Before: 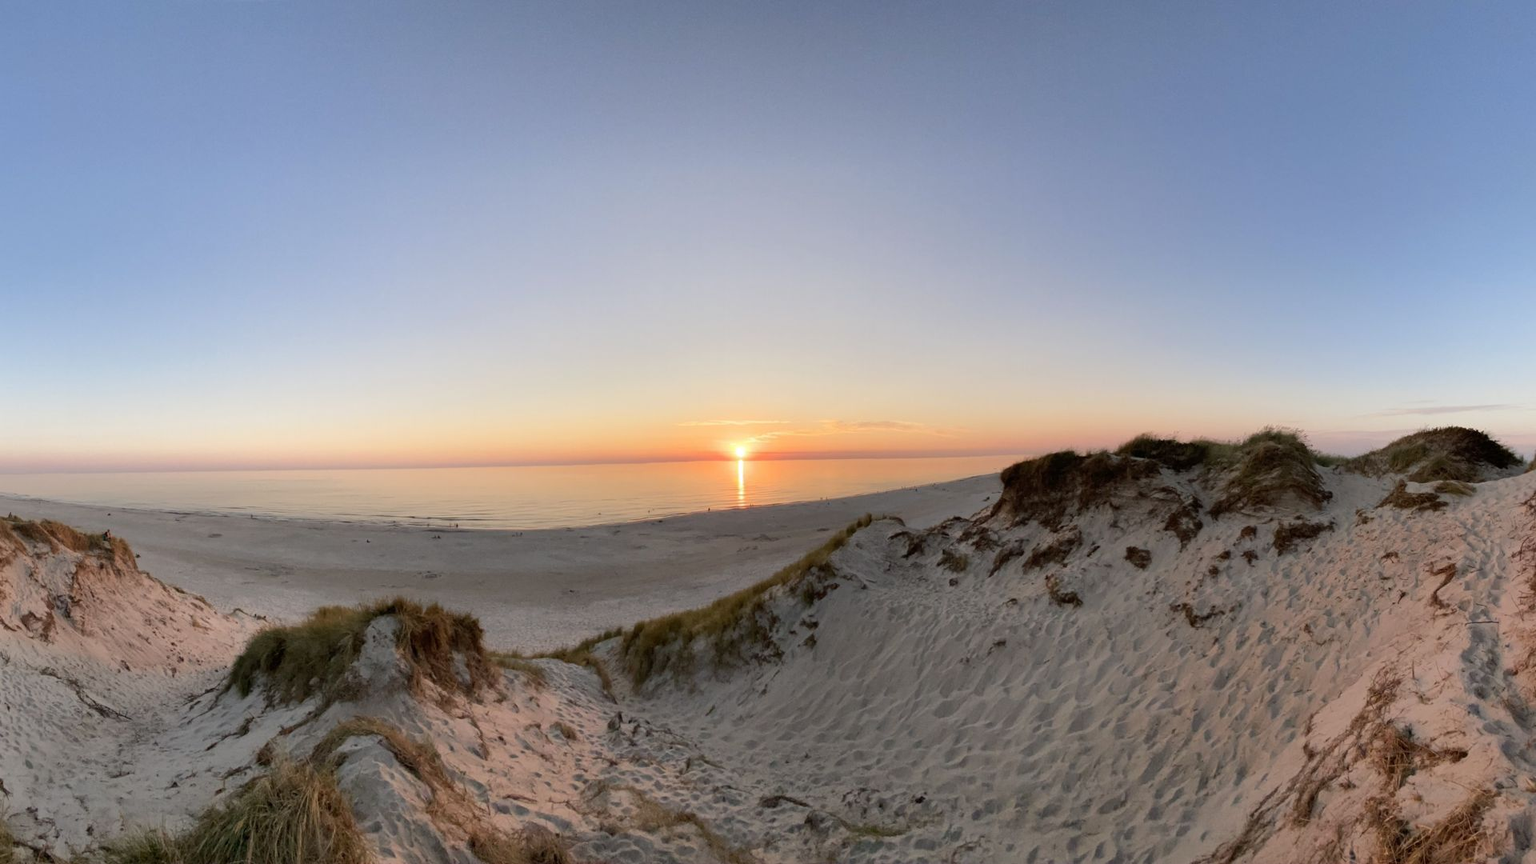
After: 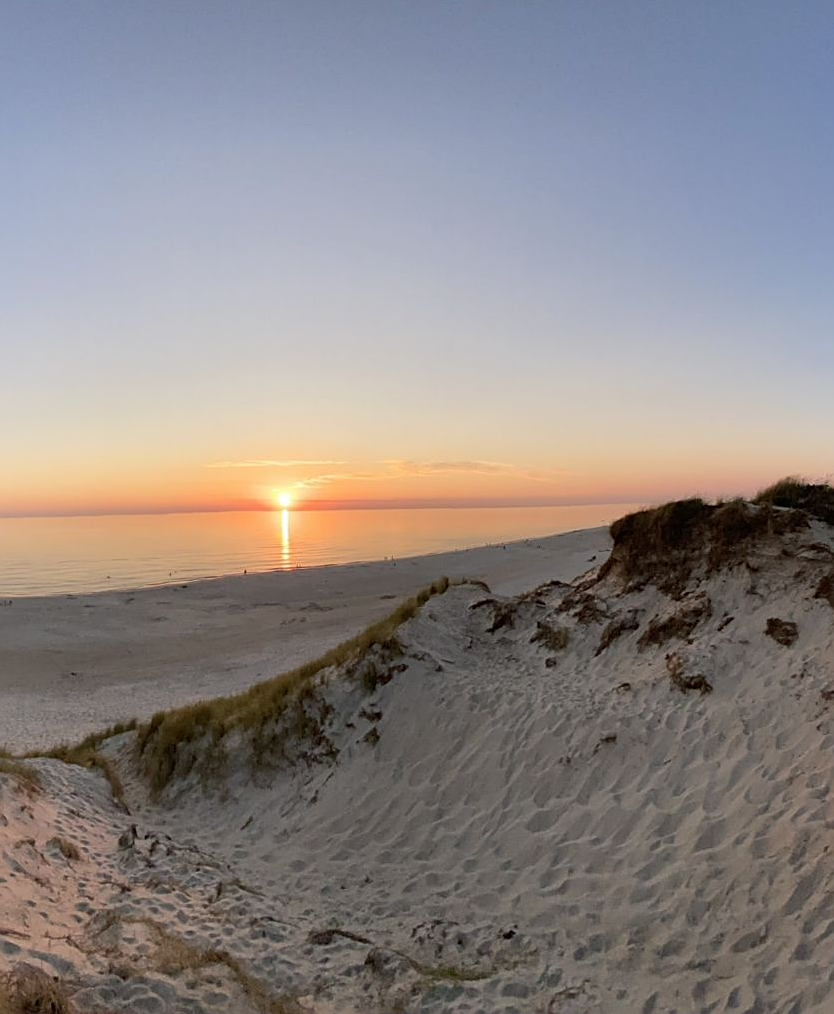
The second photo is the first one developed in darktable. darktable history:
crop: left 33.41%, top 6.066%, right 23.122%
sharpen: on, module defaults
